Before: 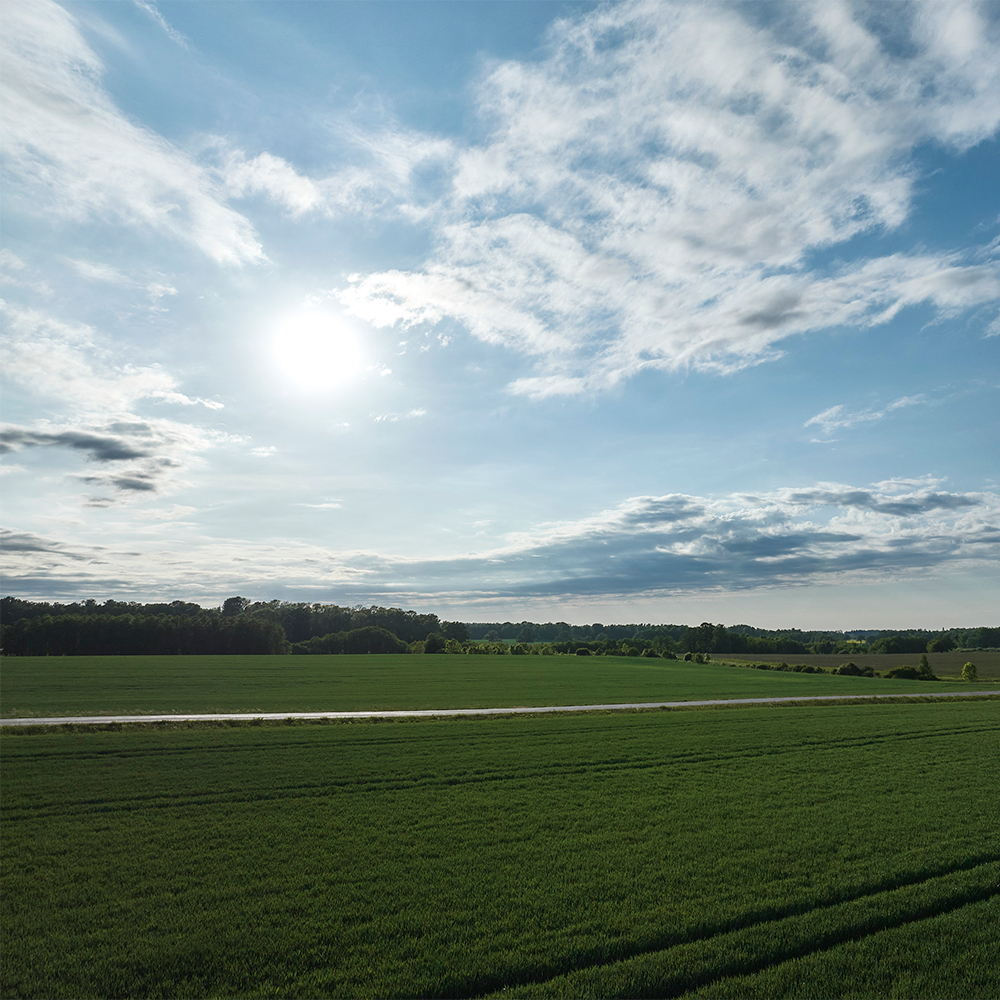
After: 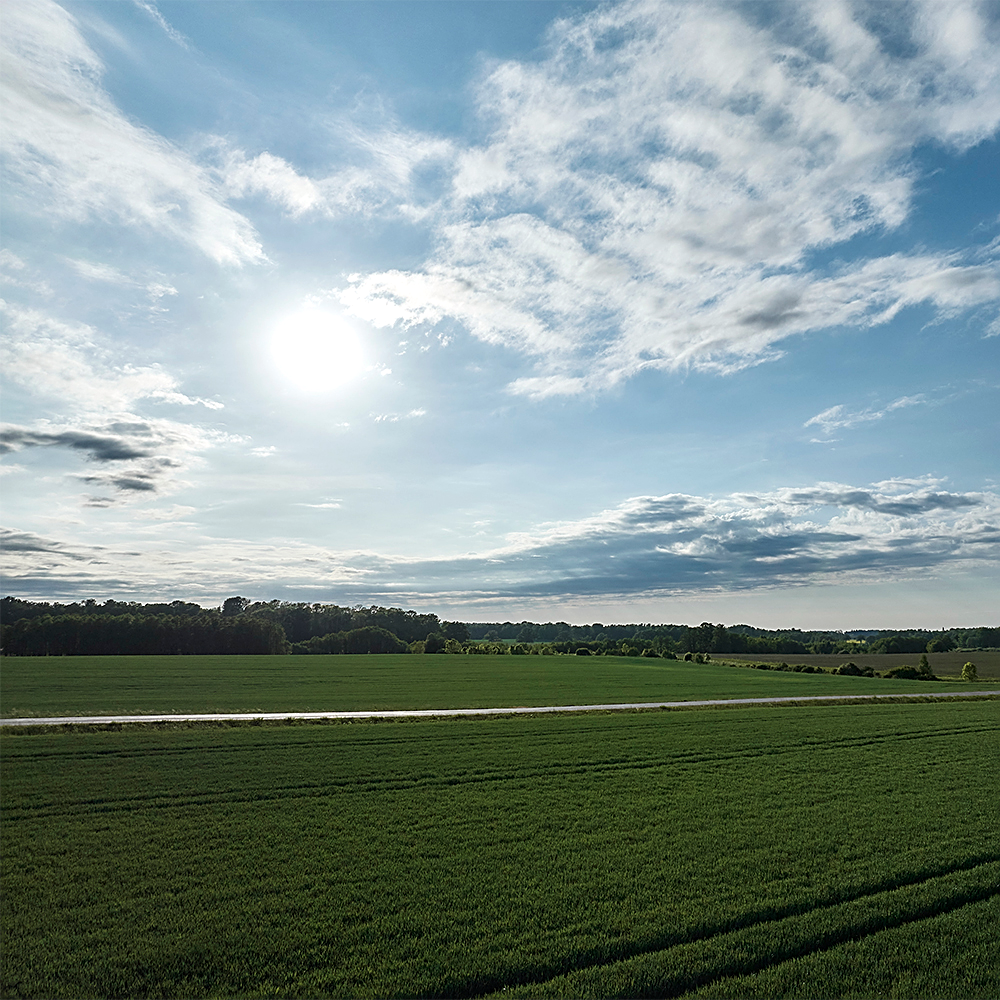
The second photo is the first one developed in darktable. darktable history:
contrast equalizer: octaves 7, y [[0.528 ×6], [0.514 ×6], [0.362 ×6], [0 ×6], [0 ×6]]
sharpen: on, module defaults
